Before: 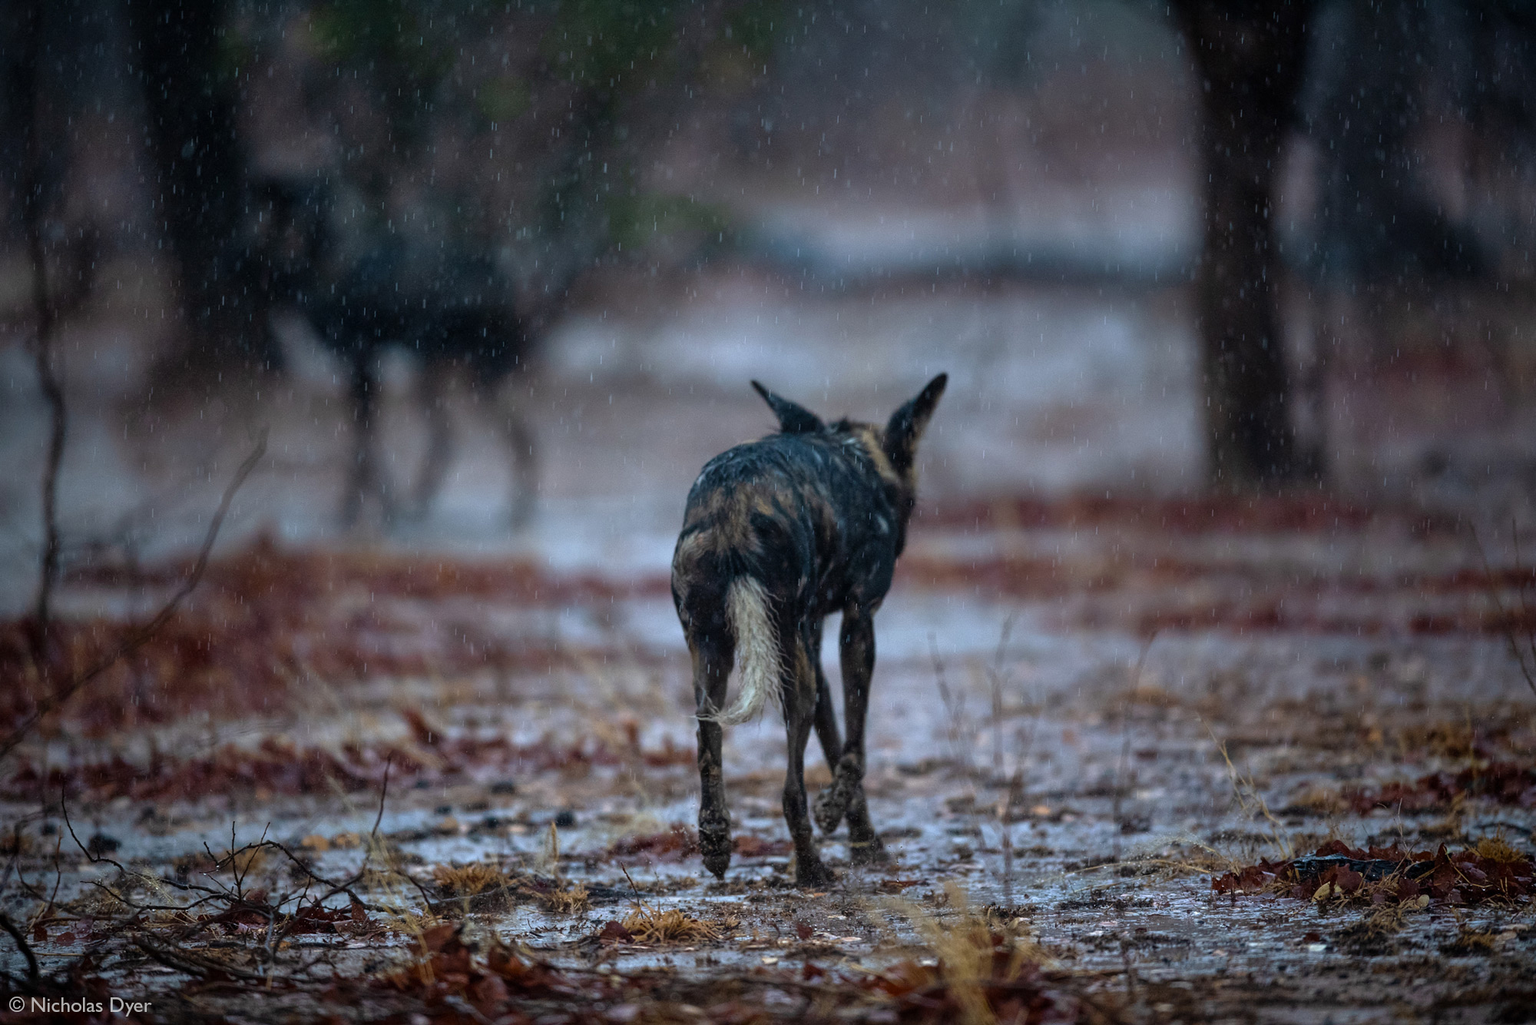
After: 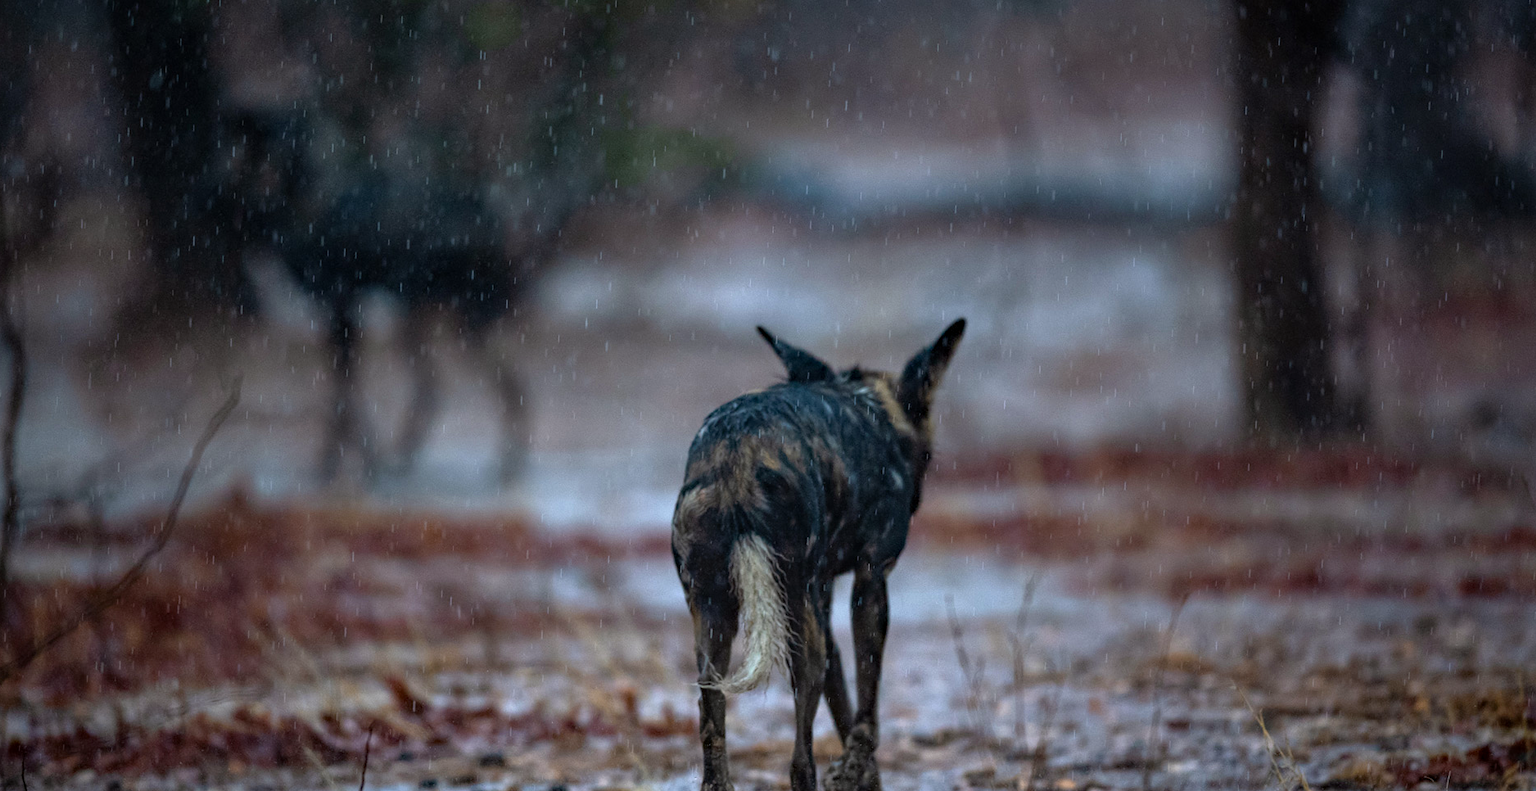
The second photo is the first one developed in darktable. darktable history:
haze removal: compatibility mode true, adaptive false
bloom: on, module defaults
crop: left 2.737%, top 7.287%, right 3.421%, bottom 20.179%
shadows and highlights: shadows 12, white point adjustment 1.2, soften with gaussian
